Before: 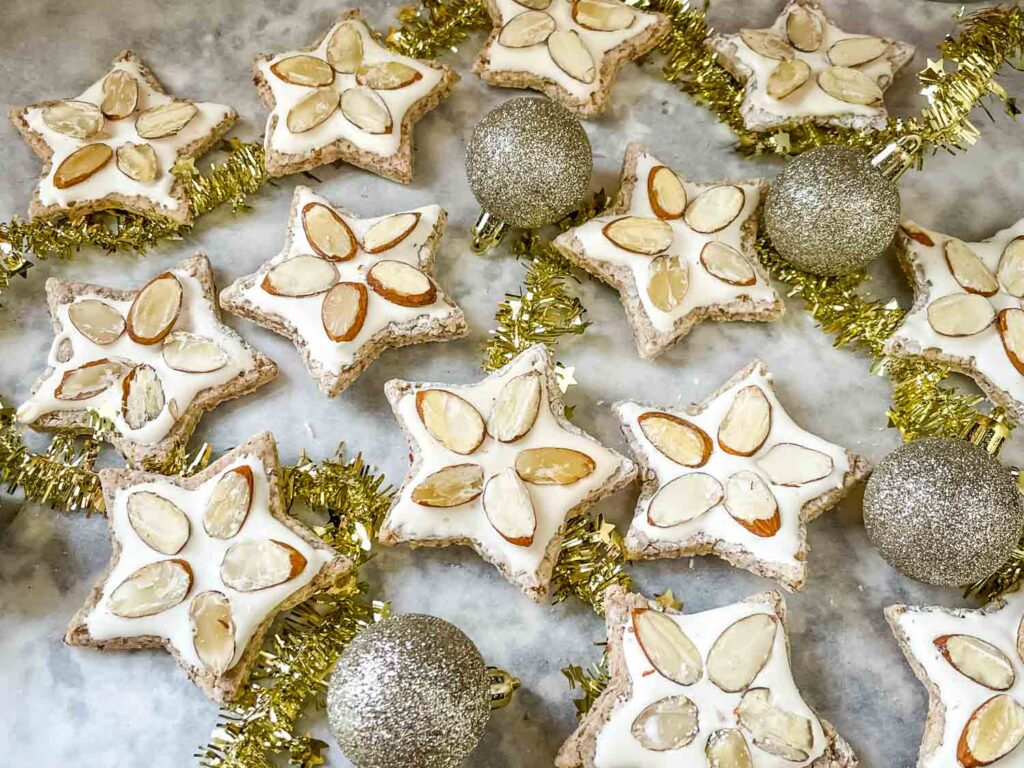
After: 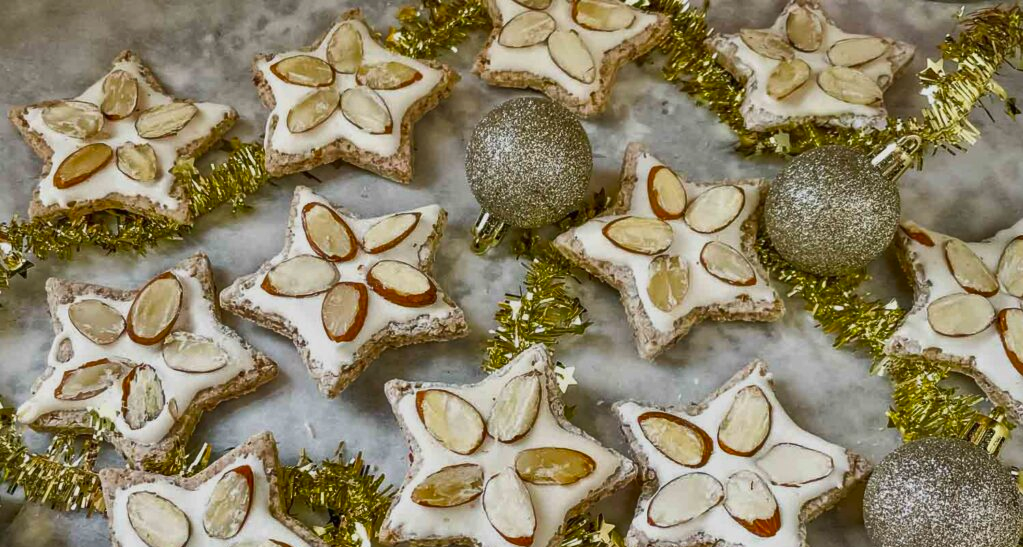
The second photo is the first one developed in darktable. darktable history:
shadows and highlights: shadows 79.55, white point adjustment -9.2, highlights -61.24, soften with gaussian
crop: right 0%, bottom 28.71%
